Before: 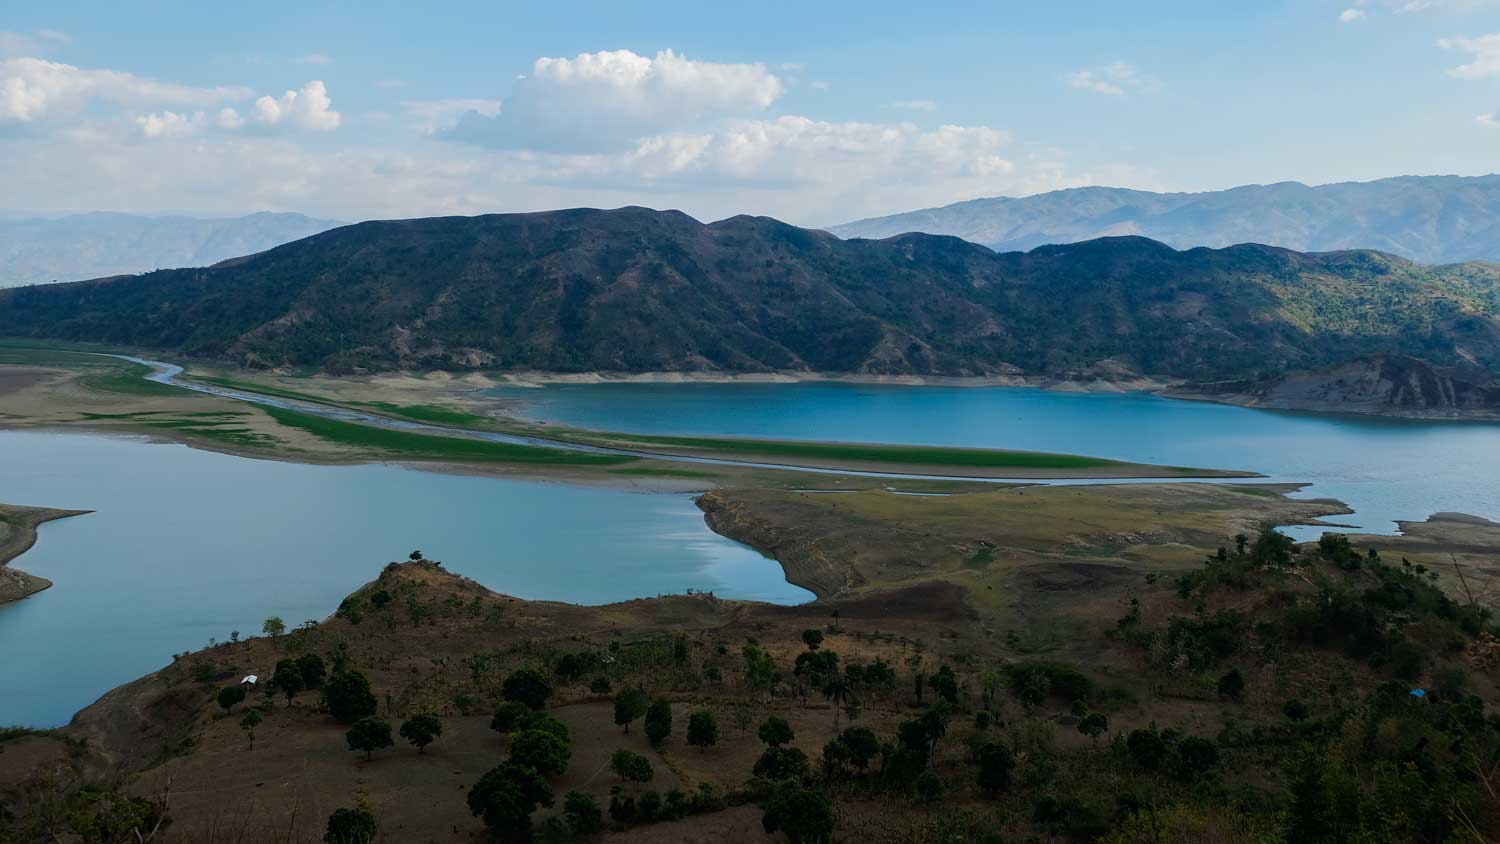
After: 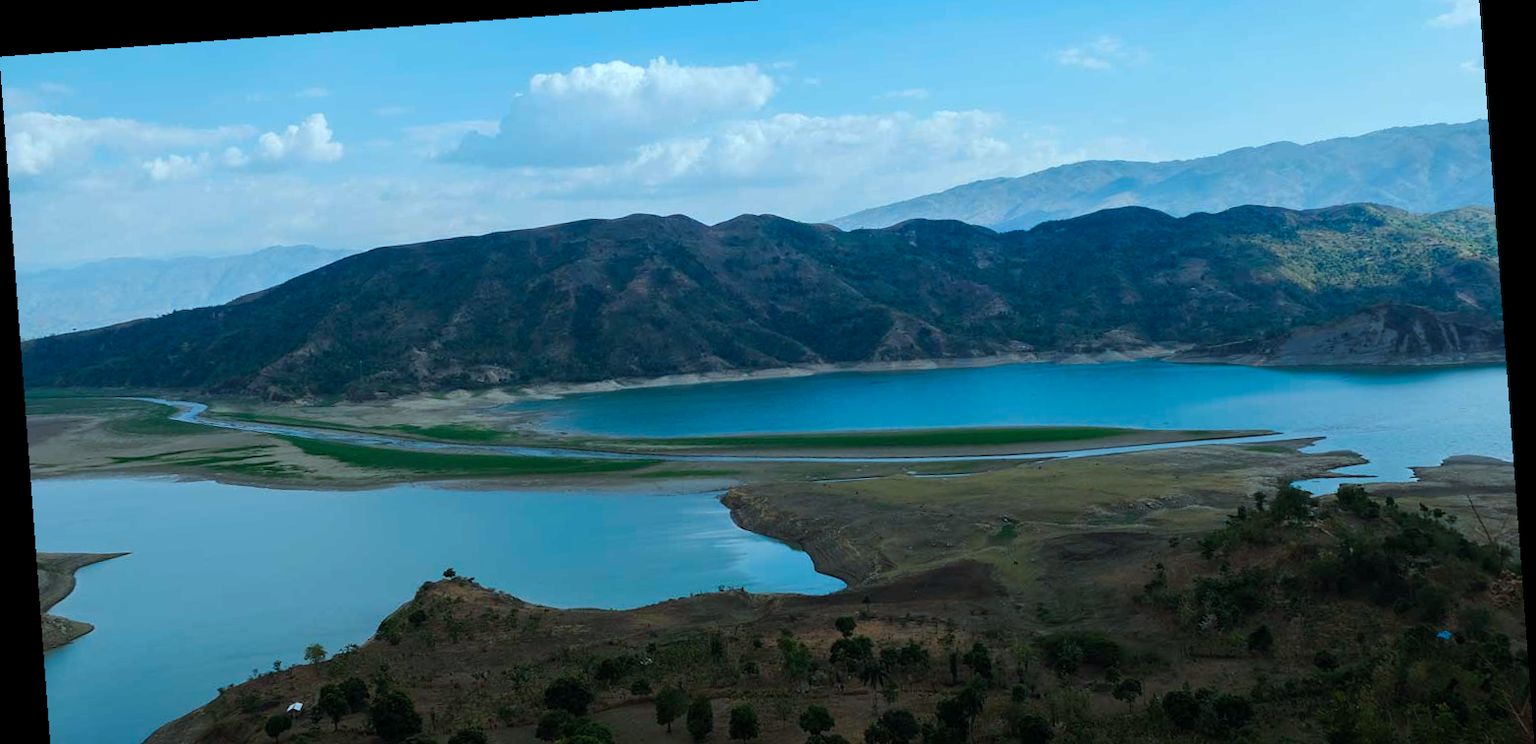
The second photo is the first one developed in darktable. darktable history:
crop and rotate: top 5.667%, bottom 14.937%
fill light: on, module defaults
rotate and perspective: rotation -4.25°, automatic cropping off
color correction: highlights a* -11.71, highlights b* -15.58
